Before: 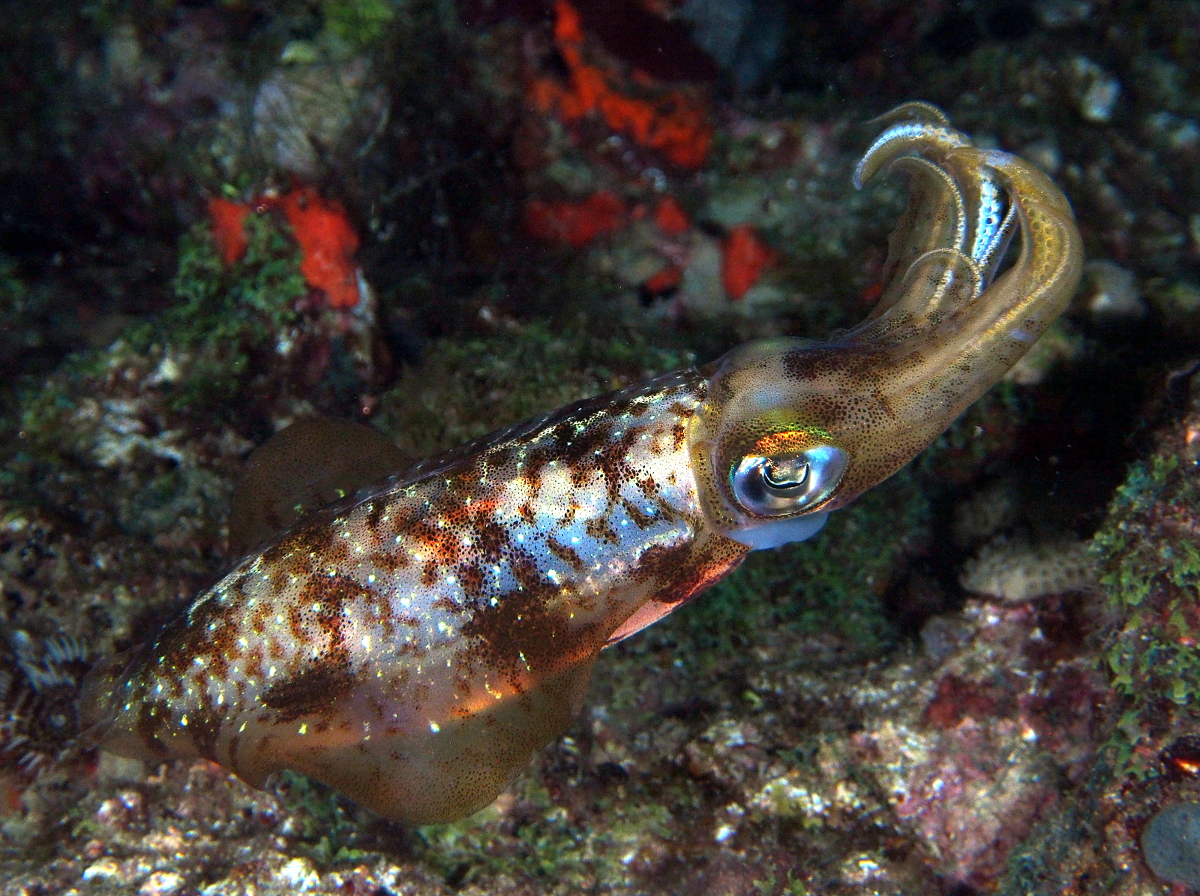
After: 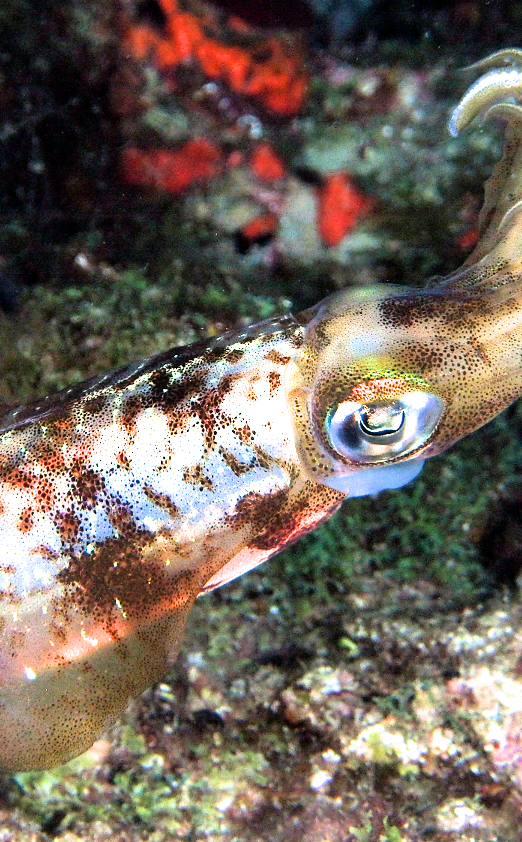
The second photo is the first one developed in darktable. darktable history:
exposure: black level correction 0.001, exposure 1.737 EV, compensate highlight preservation false
filmic rgb: black relative exposure -8.1 EV, white relative exposure 3.01 EV, hardness 5.33, contrast 1.265
crop: left 33.684%, top 5.931%, right 22.797%
